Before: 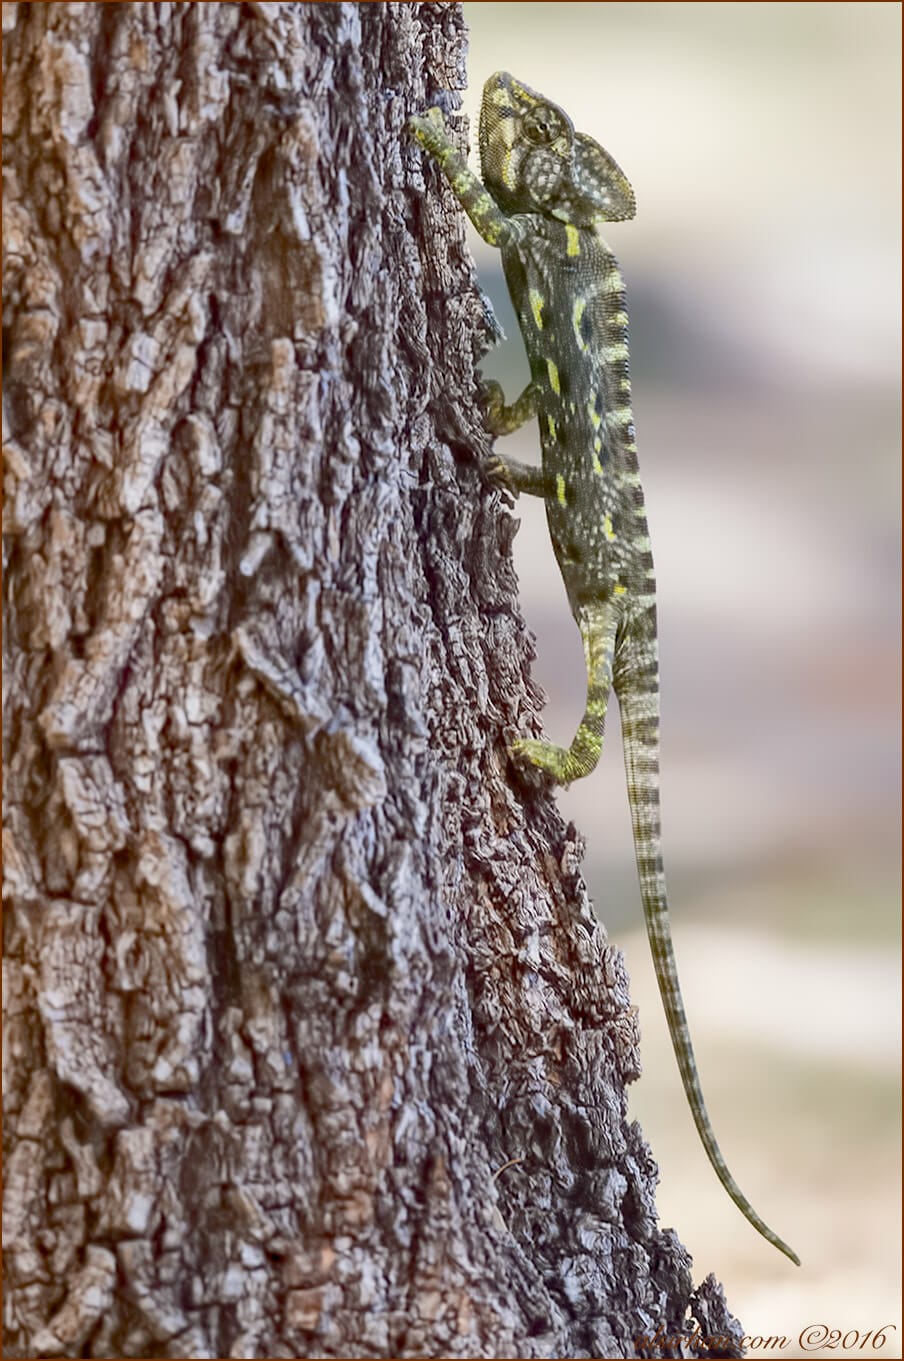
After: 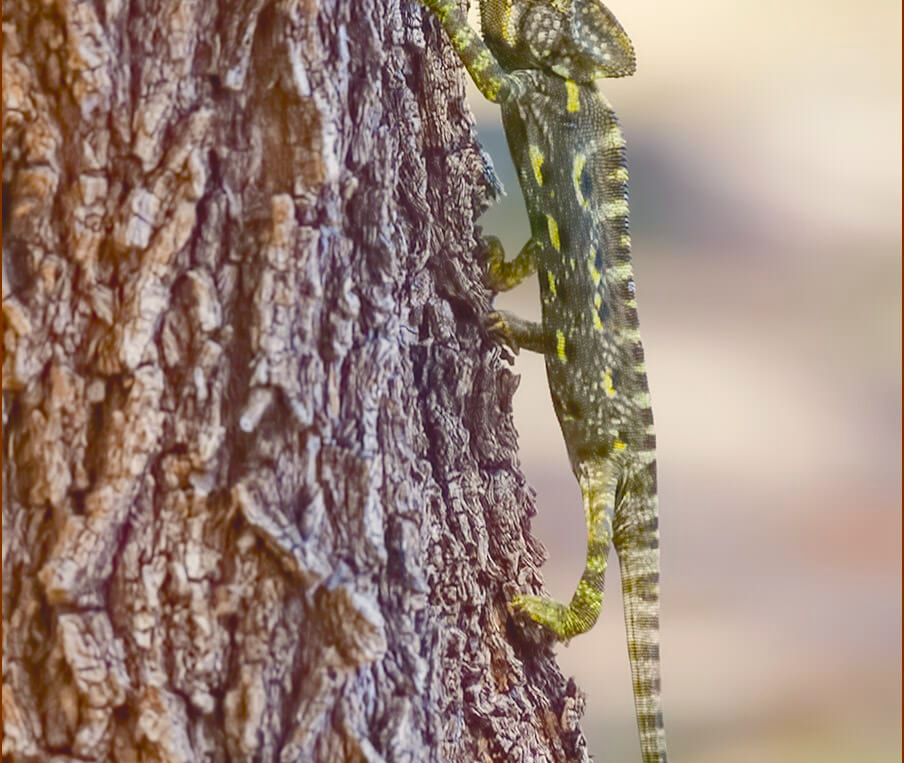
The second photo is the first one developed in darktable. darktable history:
local contrast: mode bilateral grid, contrast 100, coarseness 100, detail 91%, midtone range 0.2
color balance rgb: shadows lift › chroma 3%, shadows lift › hue 280.8°, power › hue 330°, highlights gain › chroma 3%, highlights gain › hue 75.6°, global offset › luminance 1.5%, perceptual saturation grading › global saturation 20%, perceptual saturation grading › highlights -25%, perceptual saturation grading › shadows 50%, global vibrance 30%
crop and rotate: top 10.605%, bottom 33.274%
